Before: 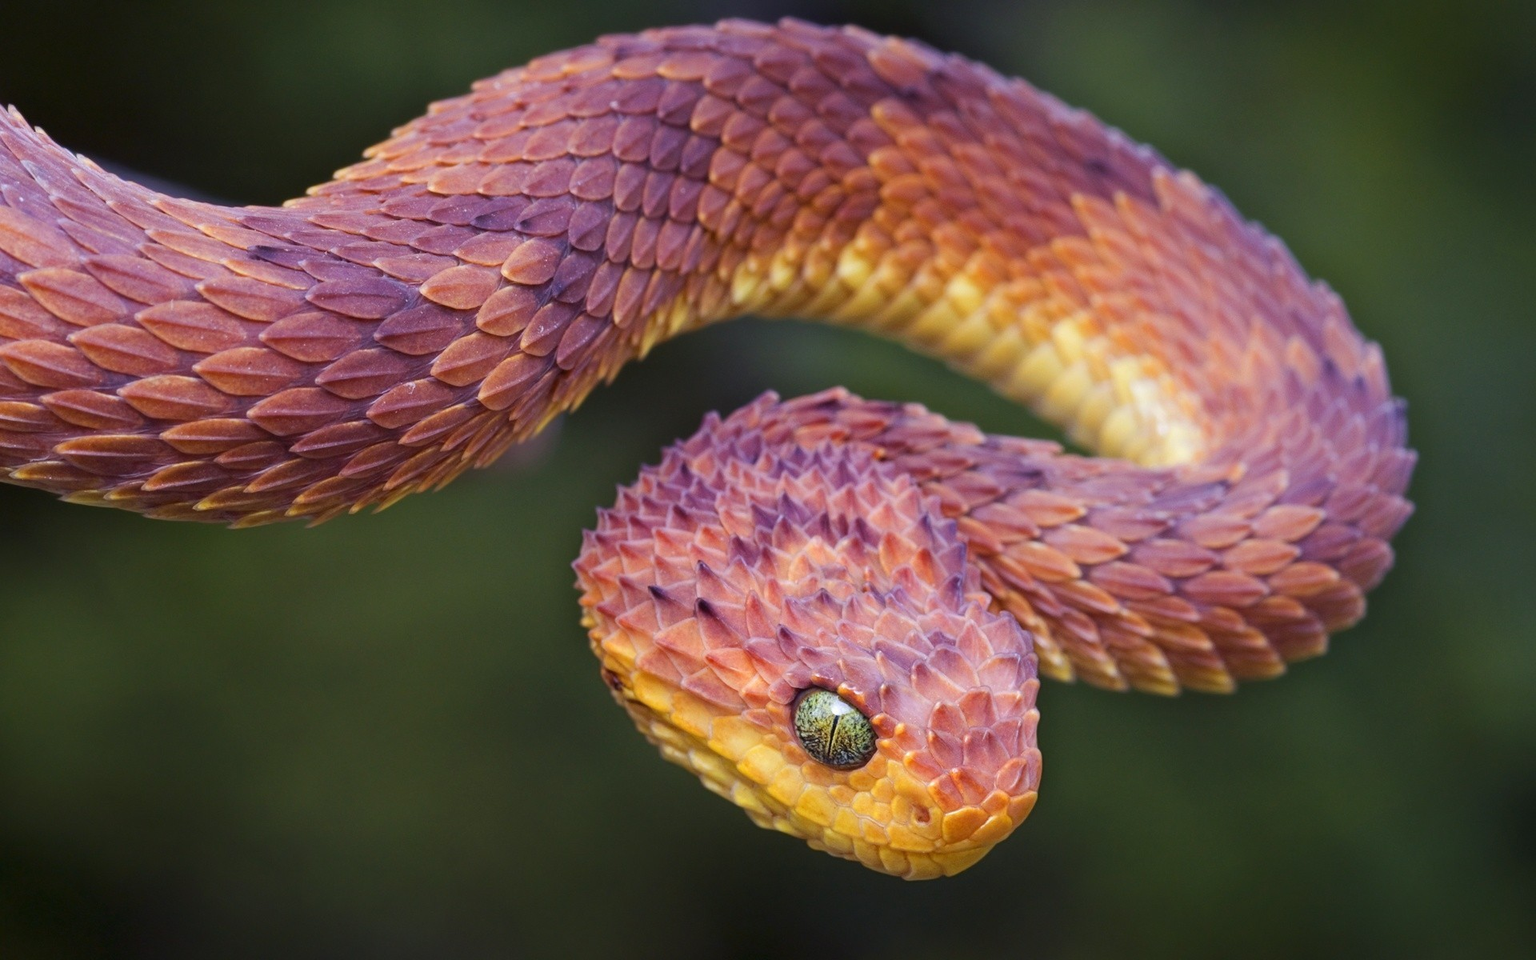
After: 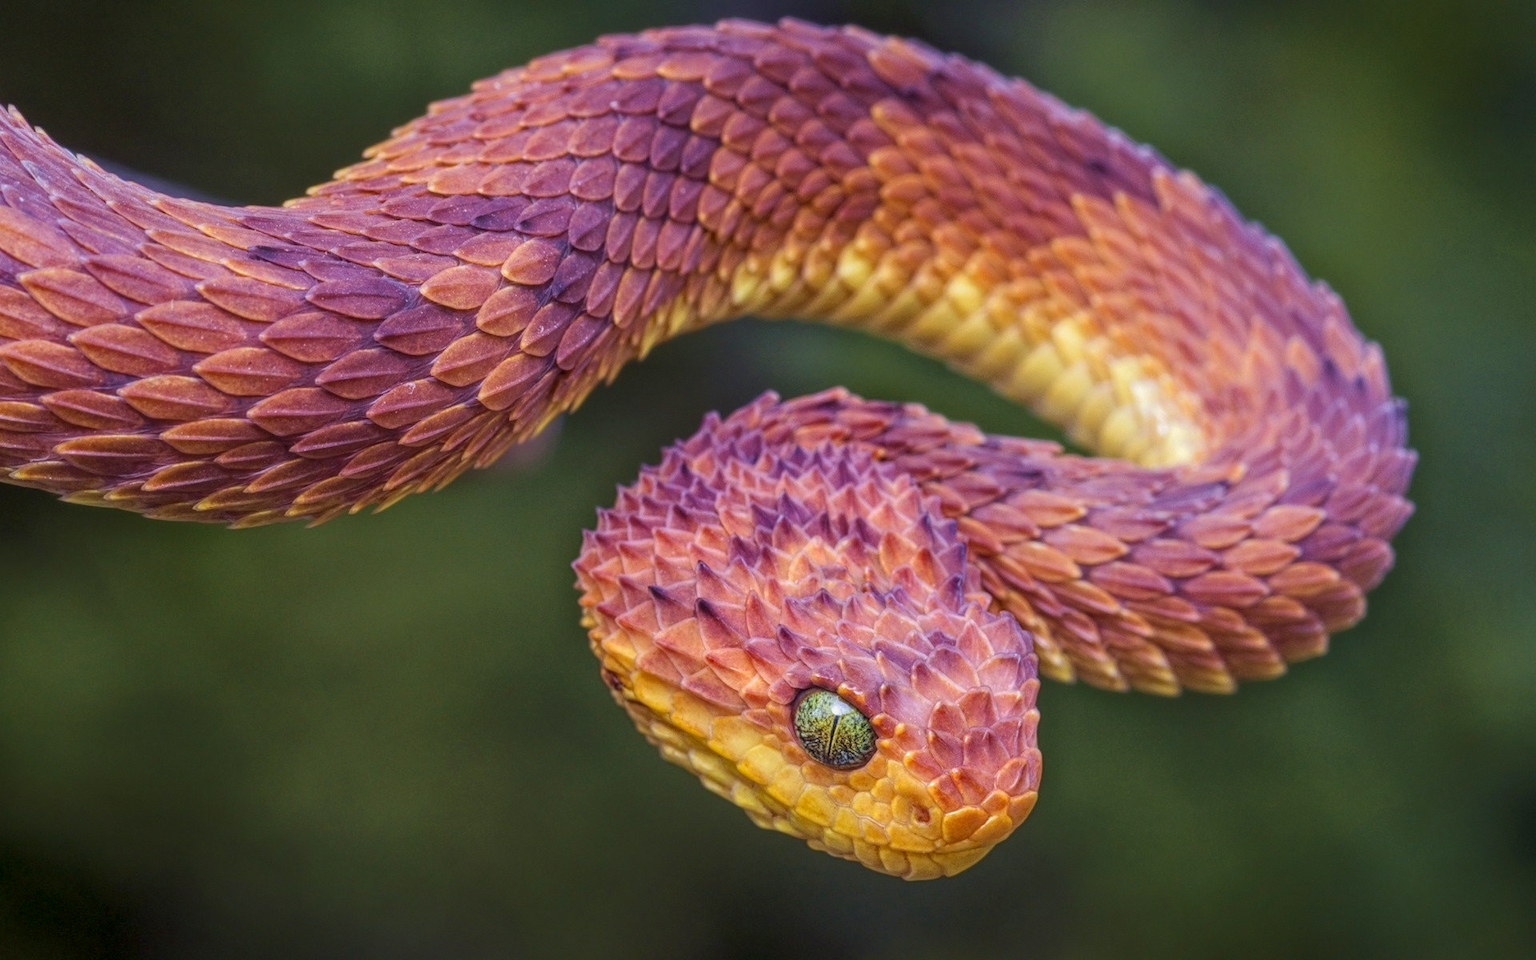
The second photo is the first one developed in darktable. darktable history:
velvia: on, module defaults
local contrast: highlights 66%, shadows 33%, detail 166%, midtone range 0.2
